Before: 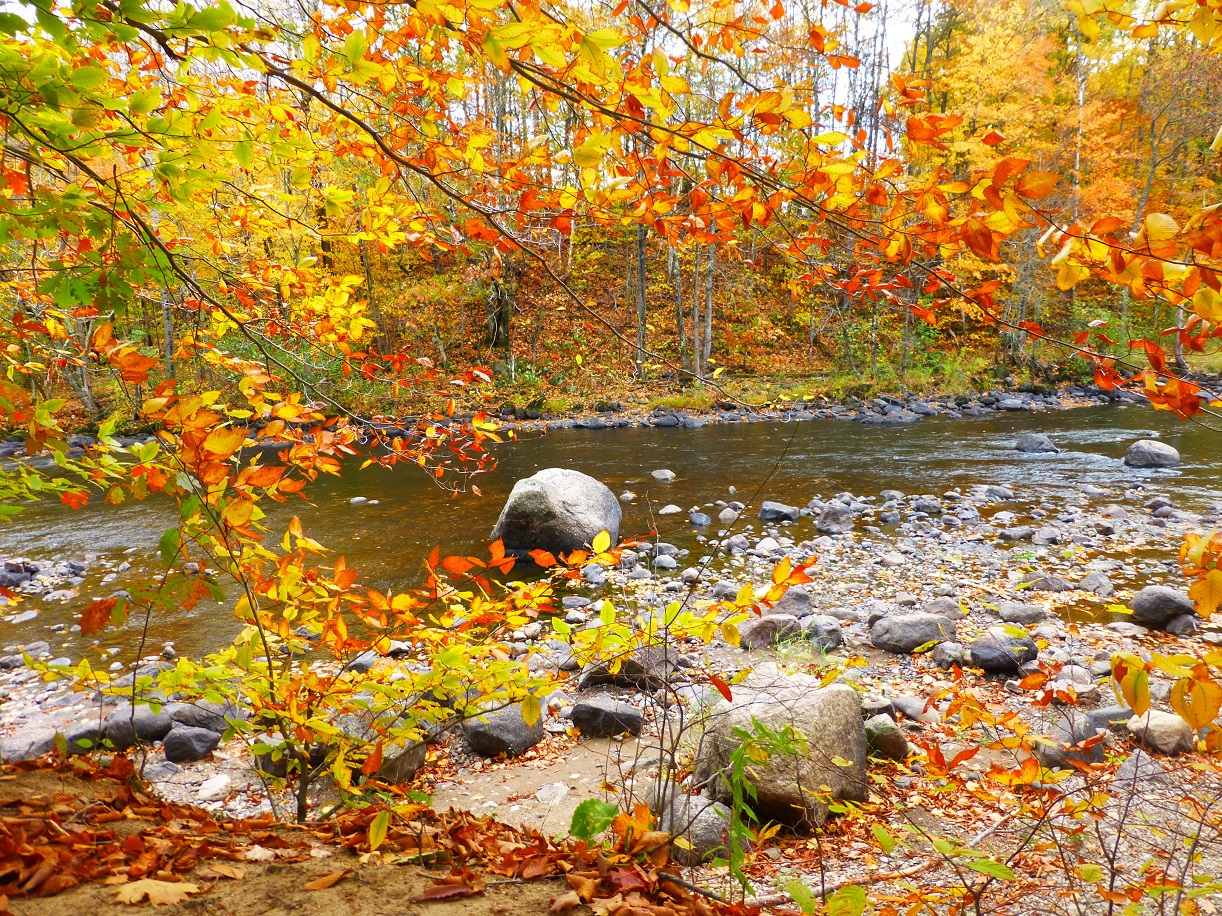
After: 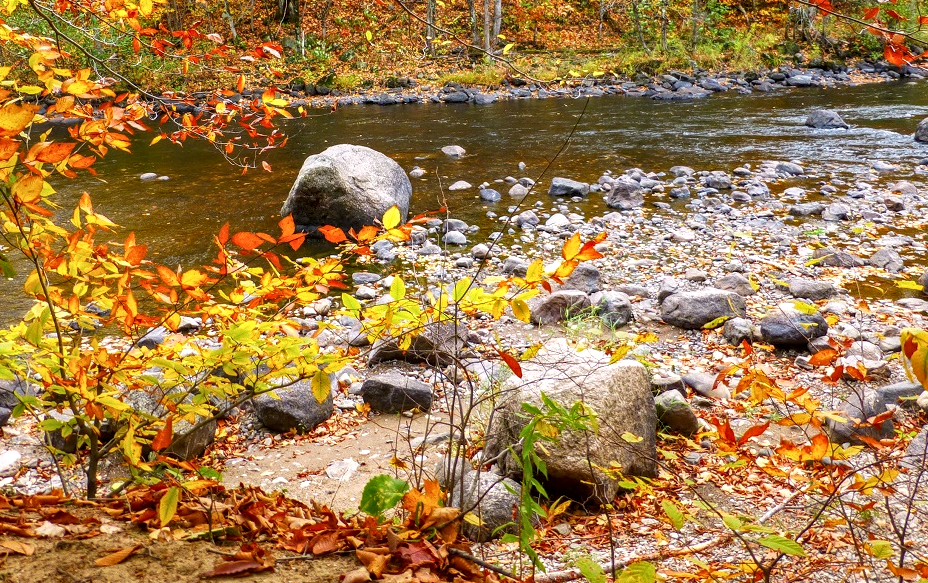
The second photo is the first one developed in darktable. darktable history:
local contrast: highlights 61%, detail 143%, midtone range 0.426
haze removal: adaptive false
crop and rotate: left 17.222%, top 35.47%, right 6.831%, bottom 0.875%
color correction: highlights a* 3.06, highlights b* -1.61, shadows a* -0.057, shadows b* 2.28, saturation 0.978
